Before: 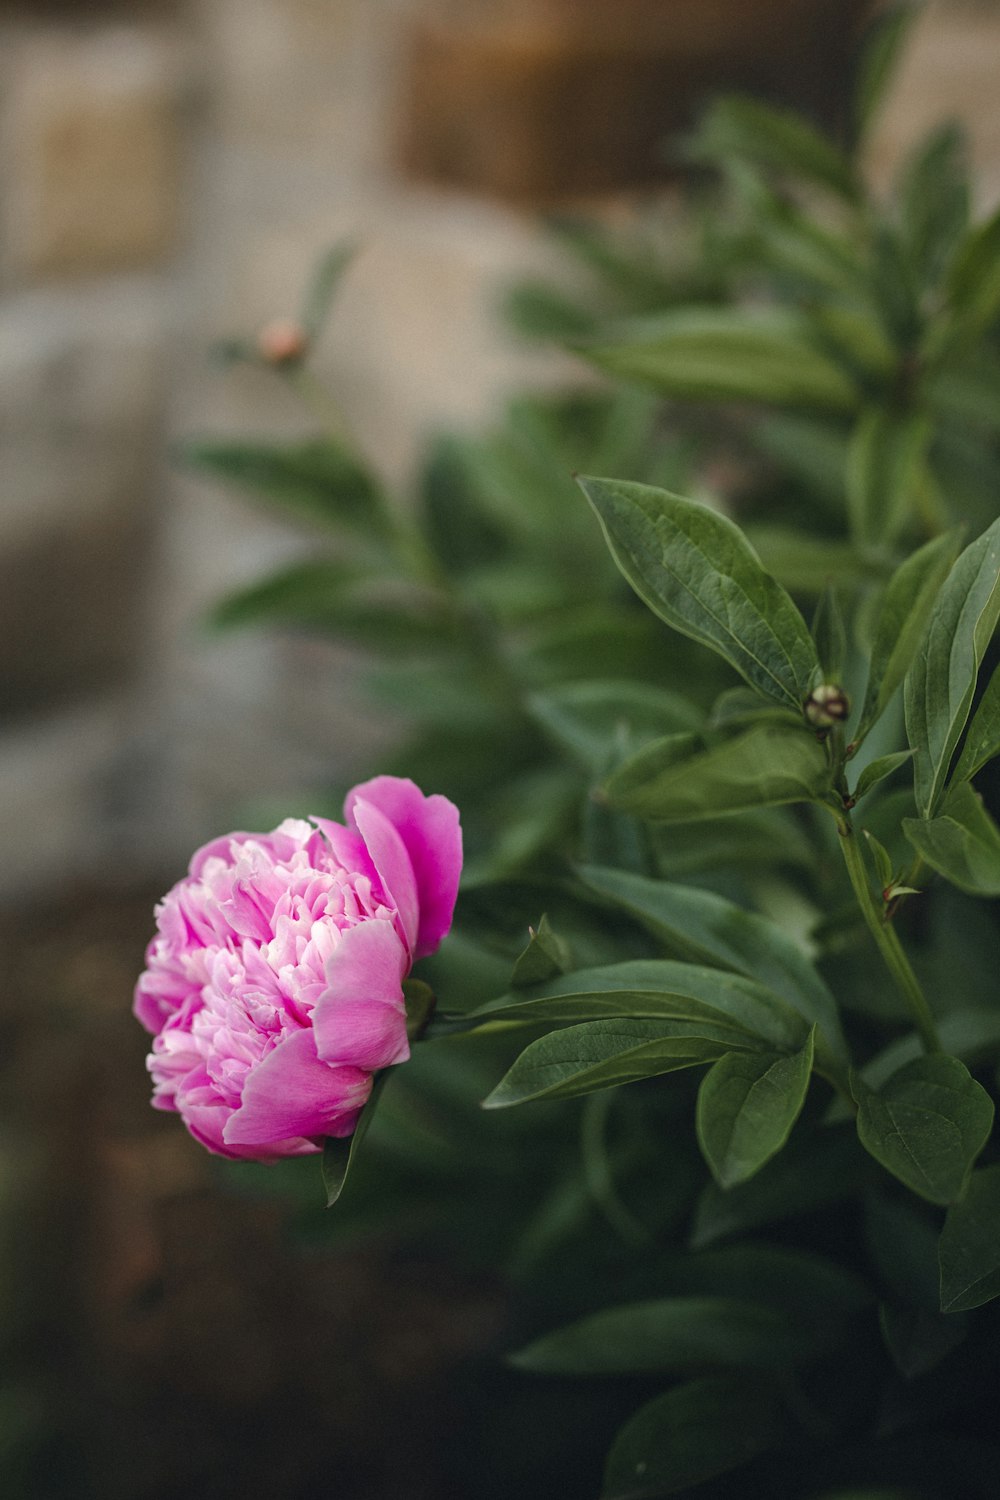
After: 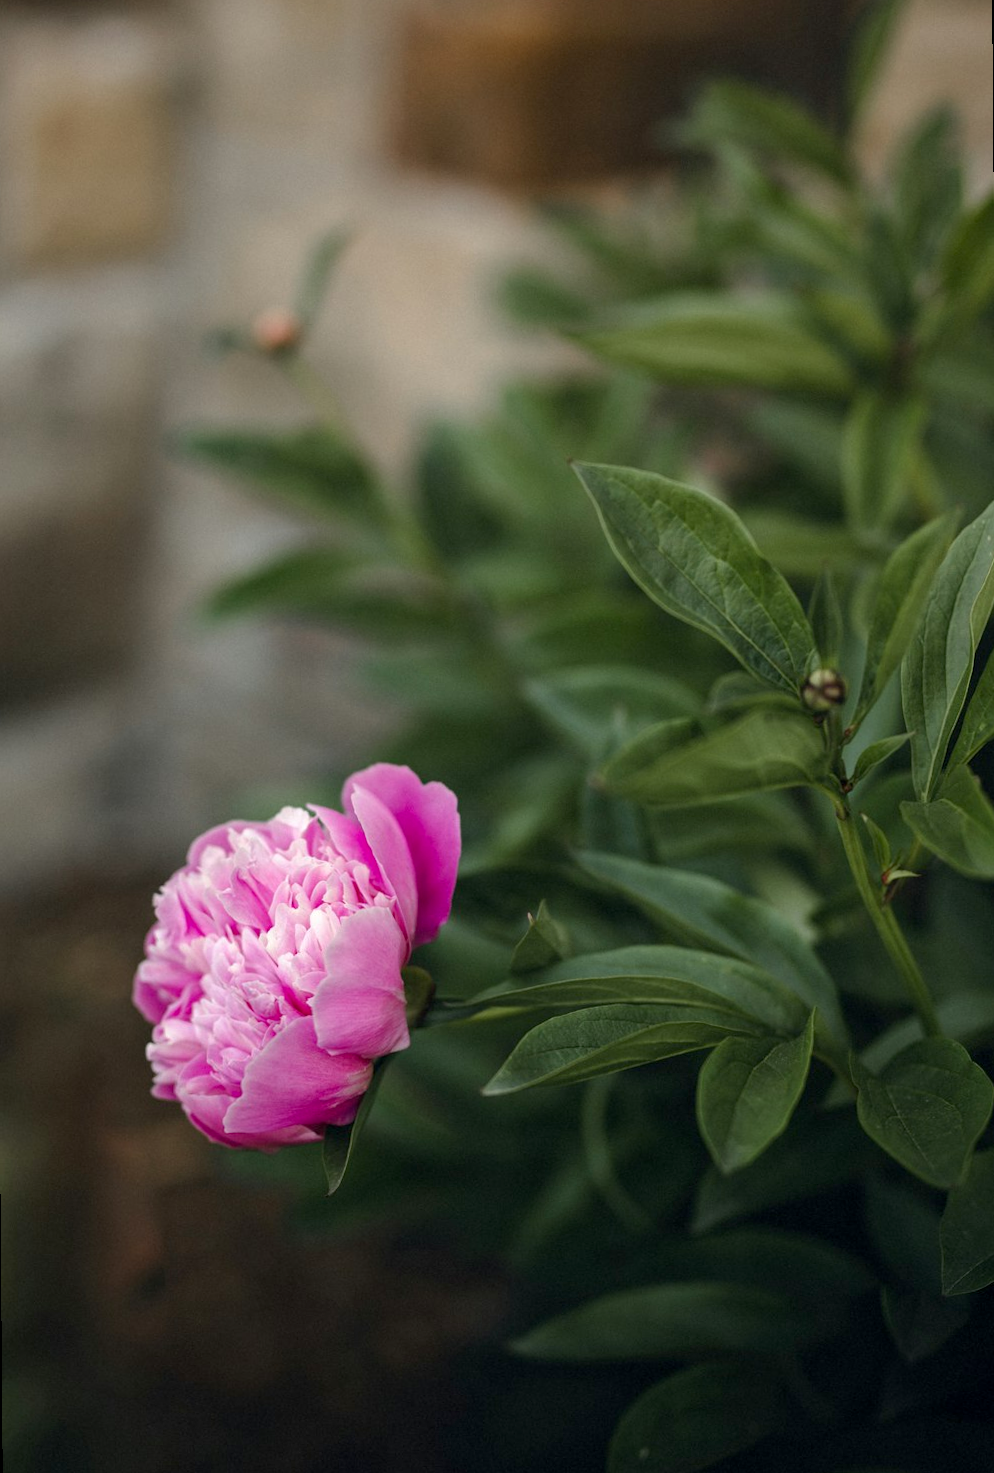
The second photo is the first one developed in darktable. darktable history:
exposure: black level correction 0.004, exposure 0.014 EV, compensate highlight preservation false
rotate and perspective: rotation -0.45°, automatic cropping original format, crop left 0.008, crop right 0.992, crop top 0.012, crop bottom 0.988
